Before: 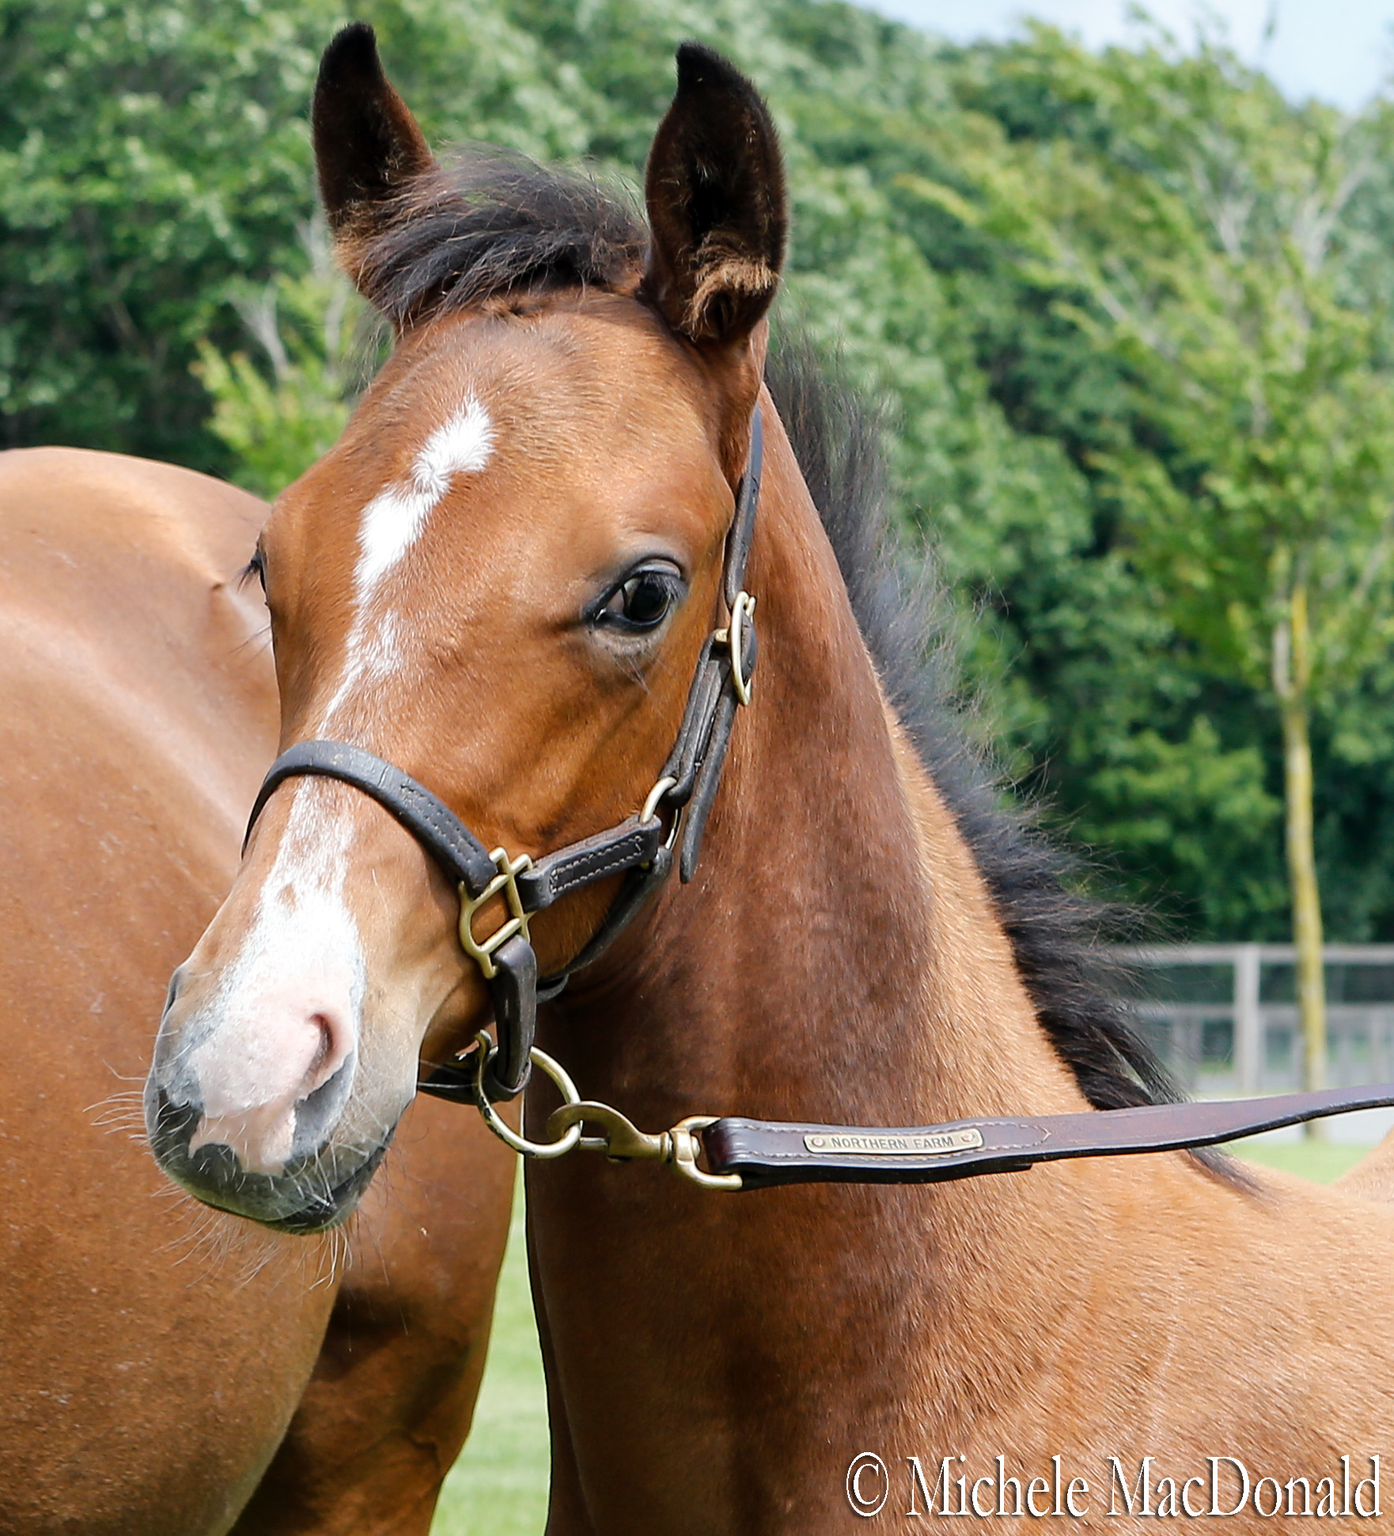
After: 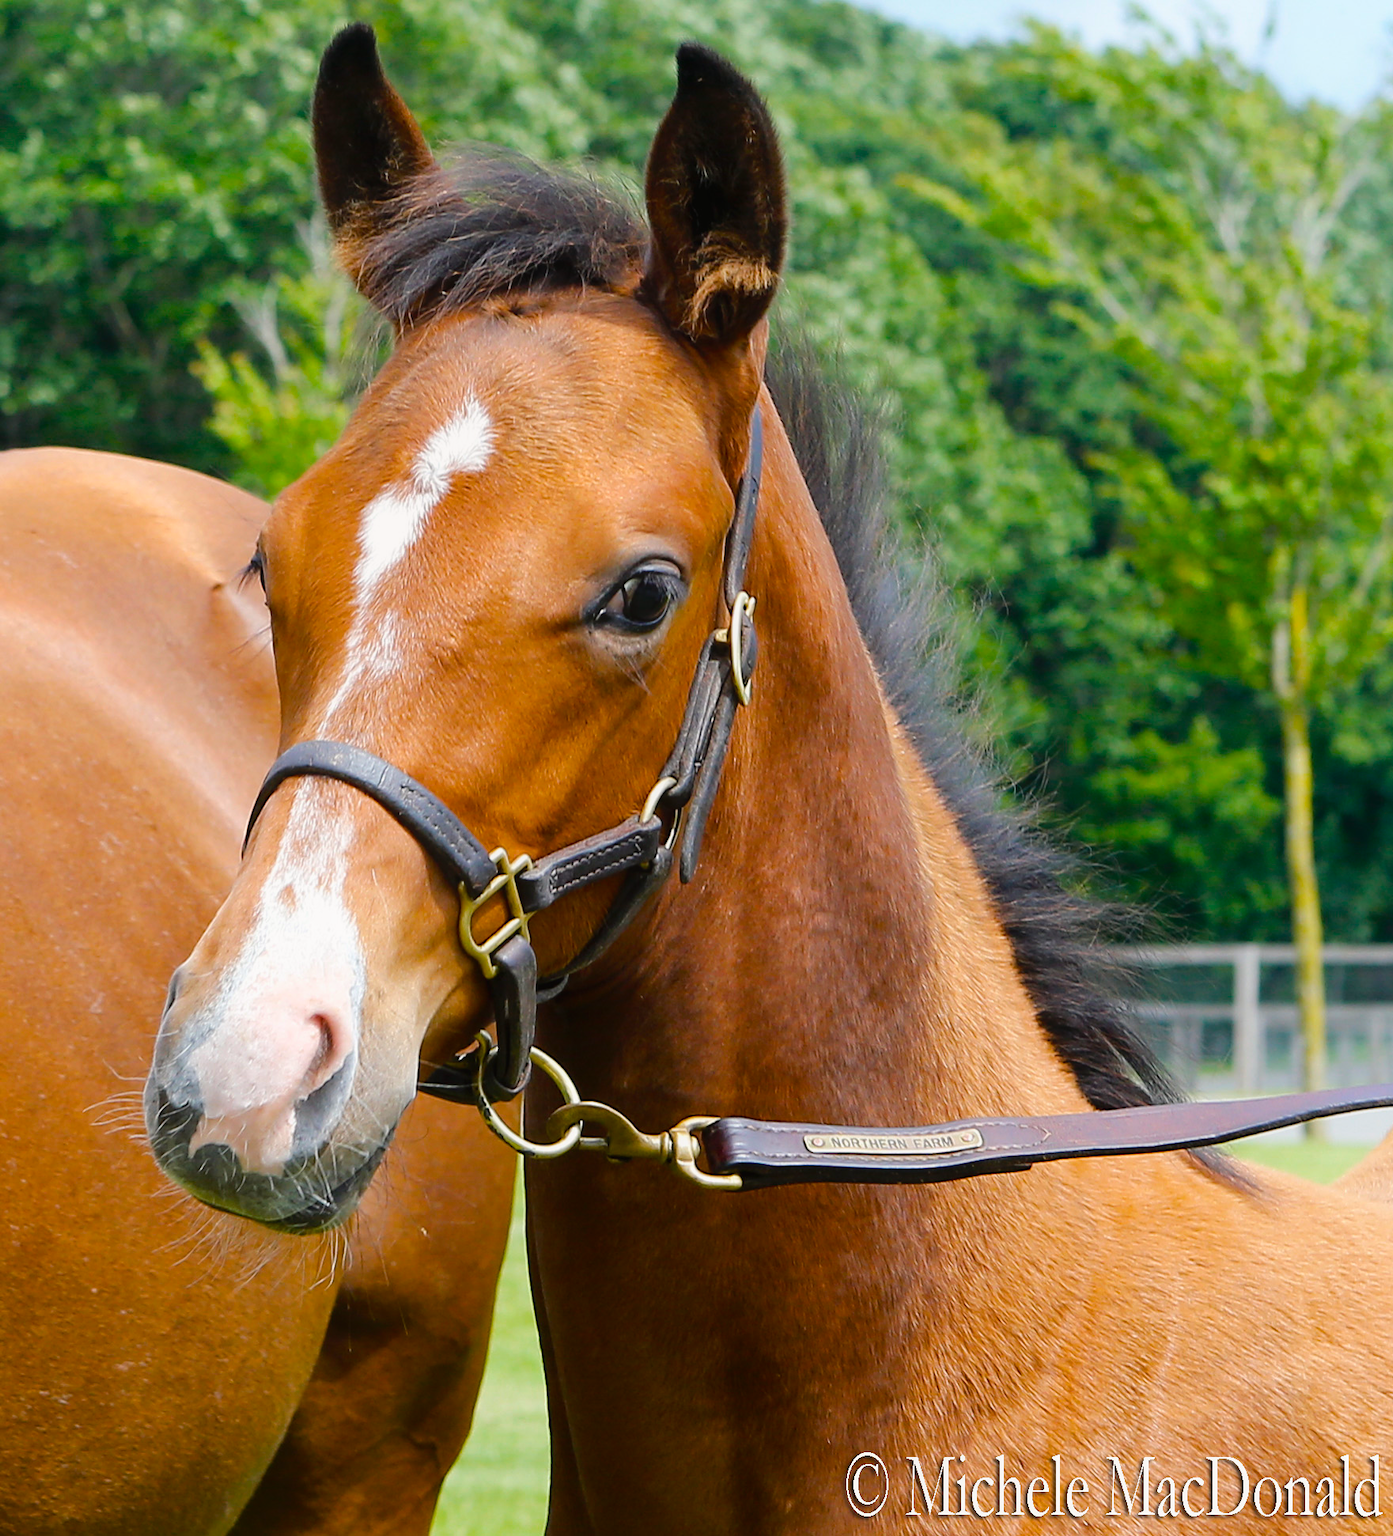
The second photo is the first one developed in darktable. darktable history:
contrast equalizer: octaves 7, y [[0.6 ×6], [0.55 ×6], [0 ×6], [0 ×6], [0 ×6]], mix -0.2
color balance rgb: linear chroma grading › global chroma 15%, perceptual saturation grading › global saturation 30%
